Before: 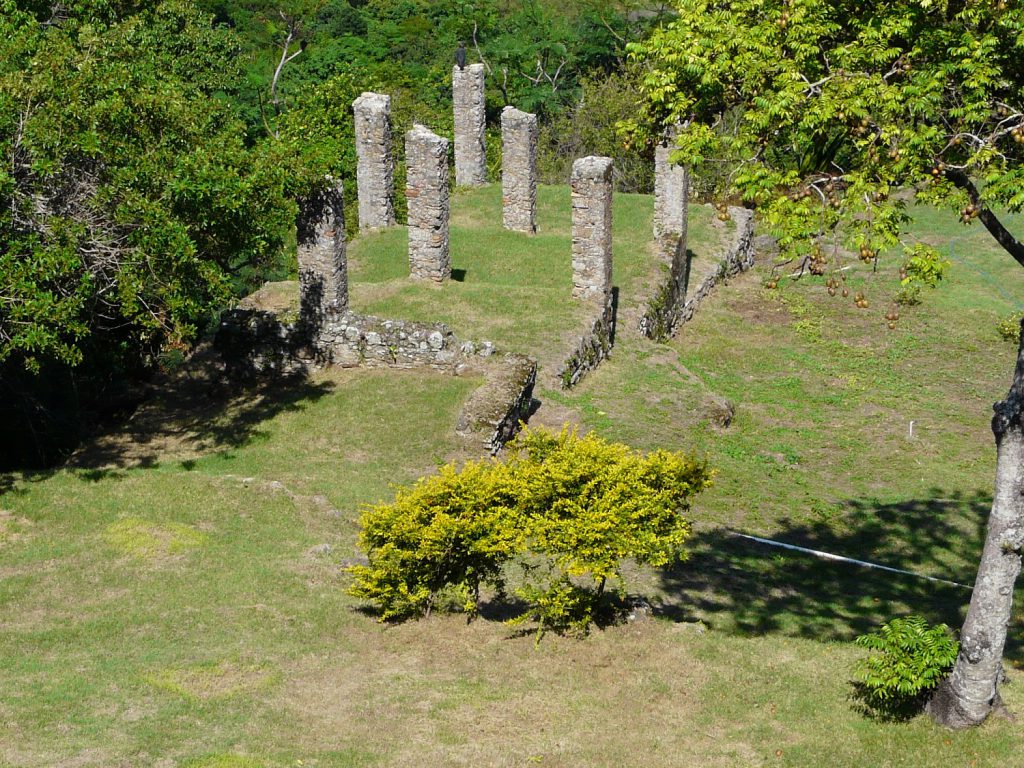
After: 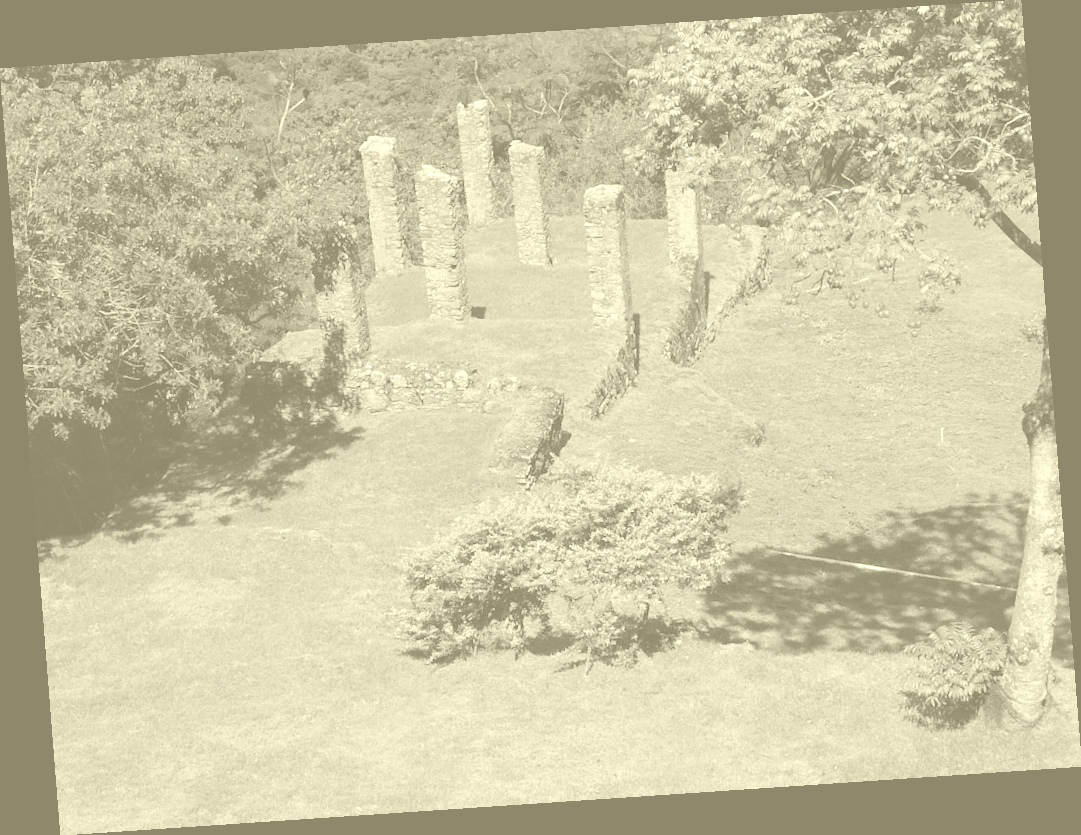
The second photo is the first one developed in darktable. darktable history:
color balance rgb: shadows lift › luminance -5%, shadows lift › chroma 1.1%, shadows lift › hue 219°, power › luminance 10%, power › chroma 2.83%, power › hue 60°, highlights gain › chroma 4.52%, highlights gain › hue 33.33°, saturation formula JzAzBz (2021)
colorize: hue 43.2°, saturation 40%, version 1
rotate and perspective: rotation -4.2°, shear 0.006, automatic cropping off
